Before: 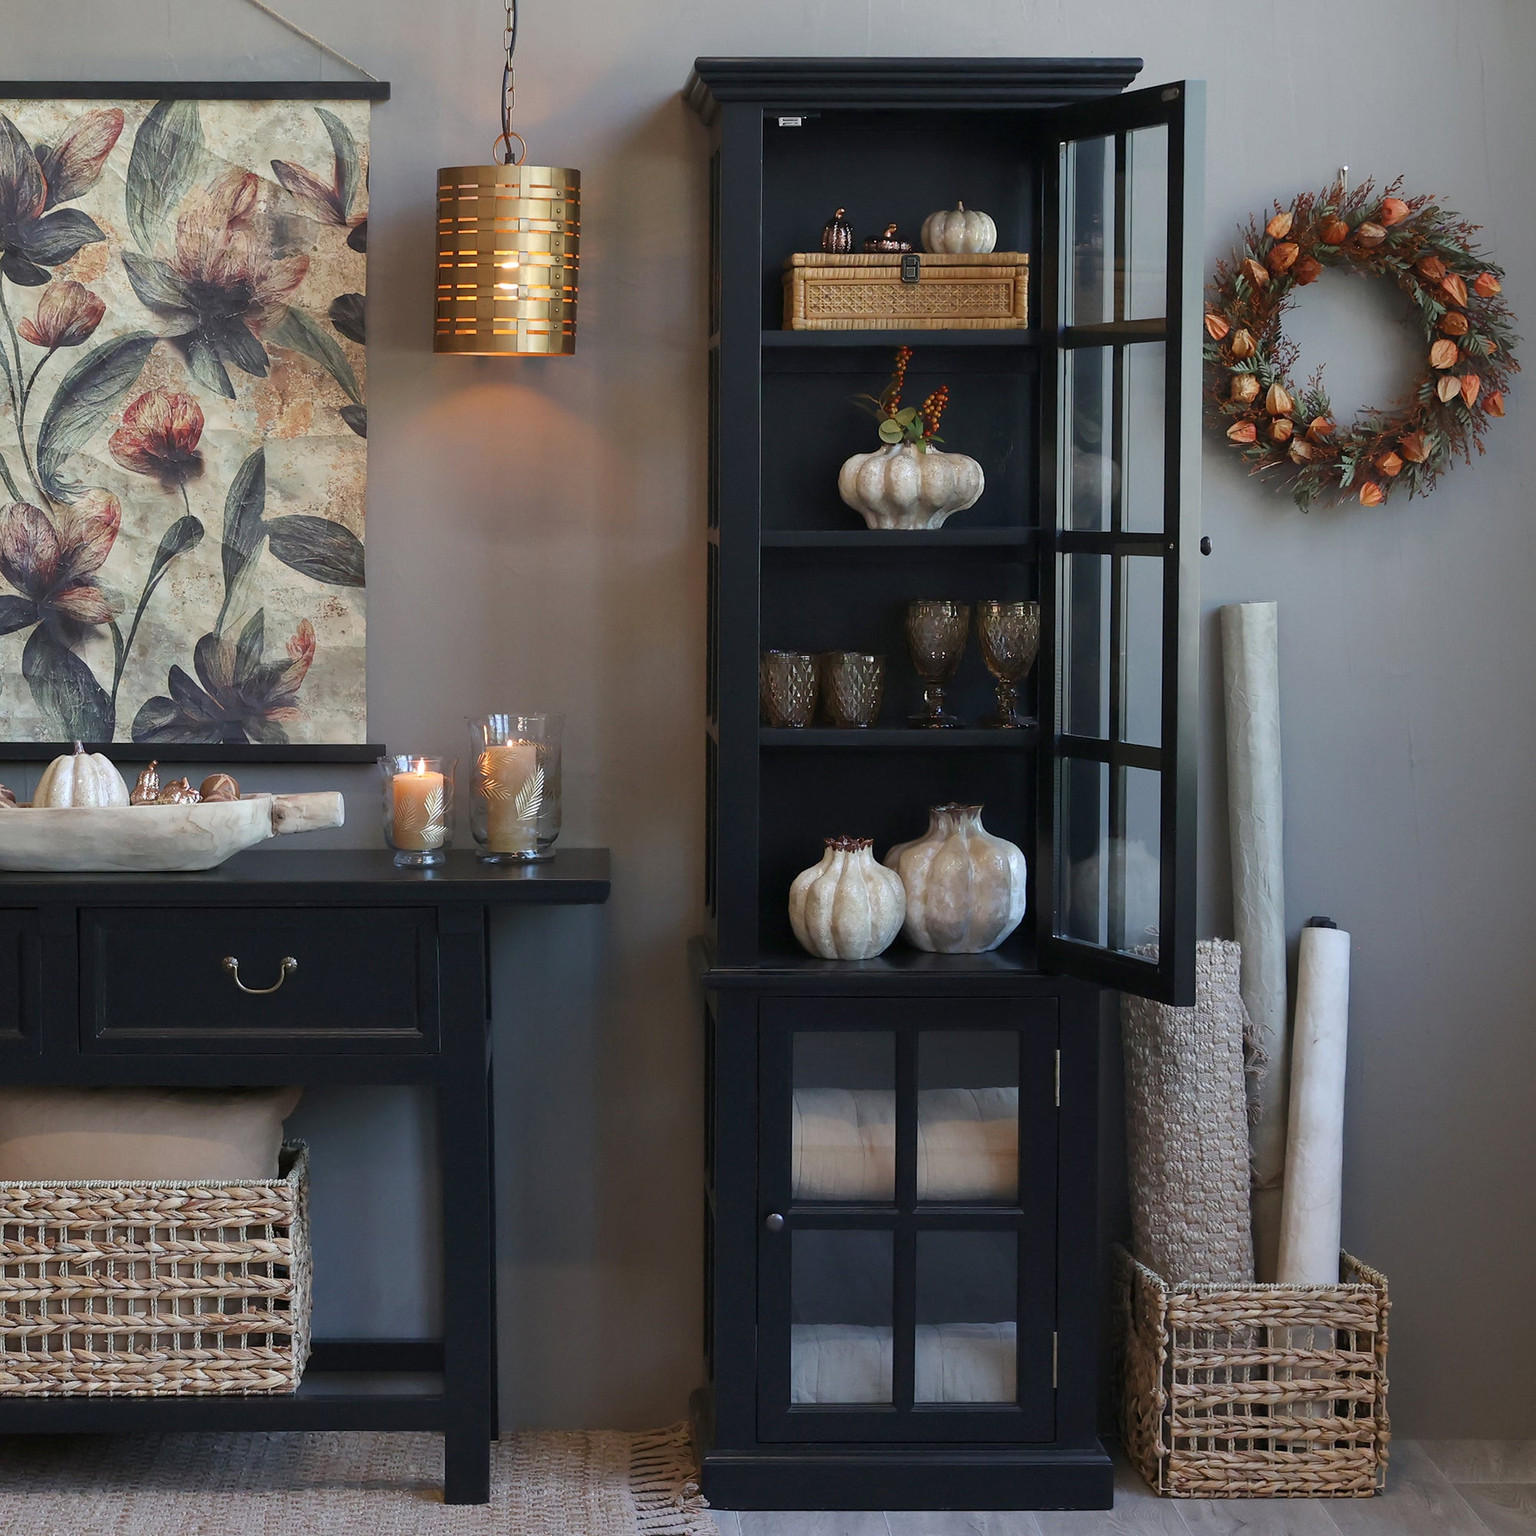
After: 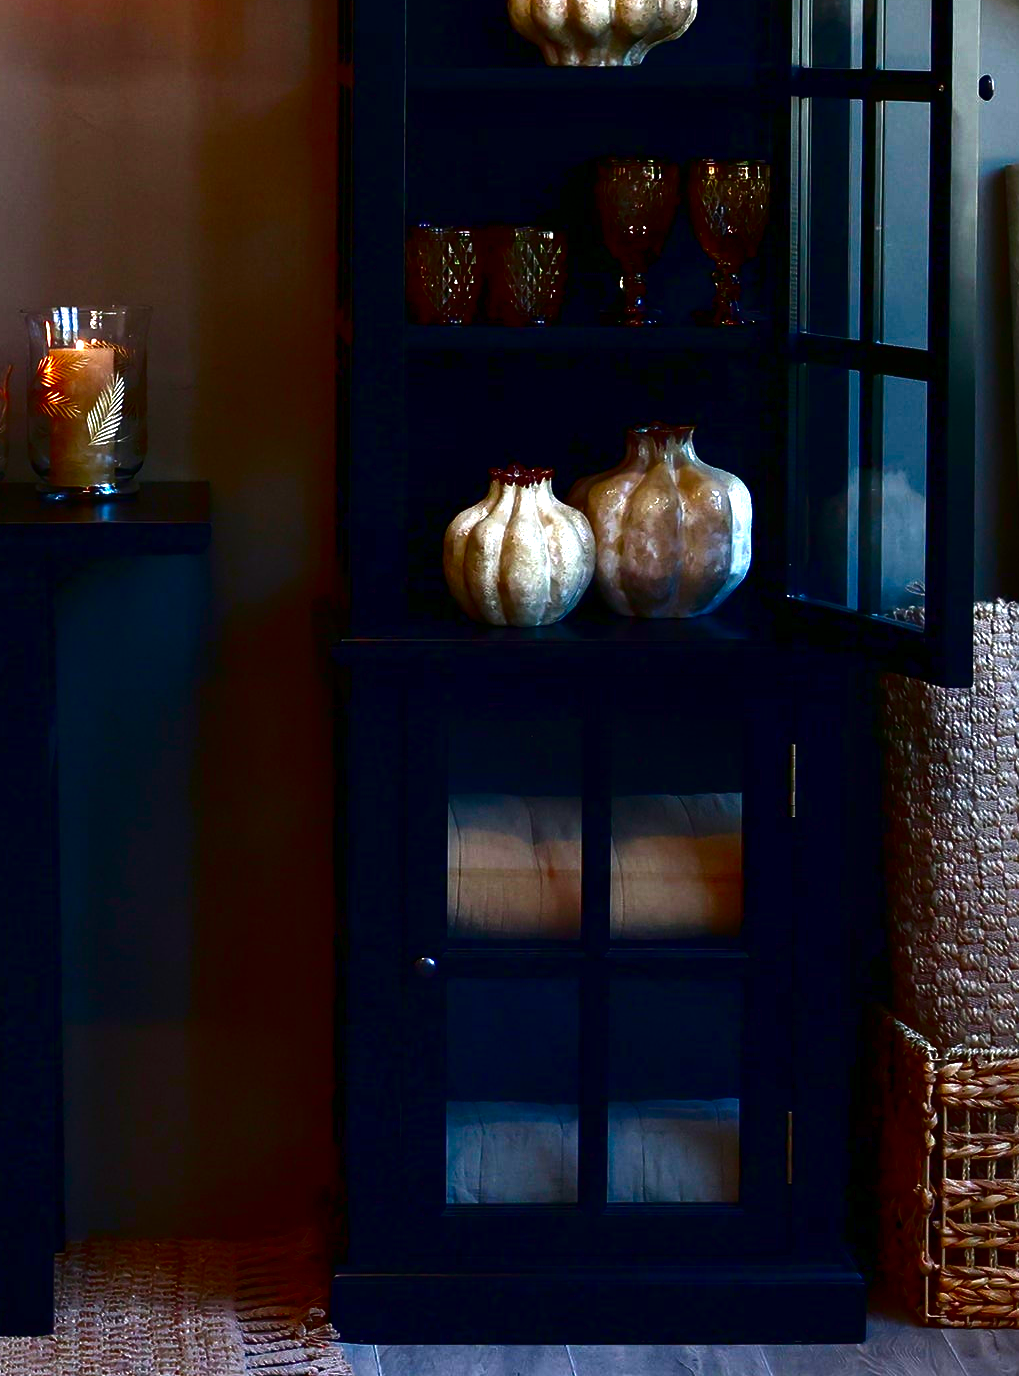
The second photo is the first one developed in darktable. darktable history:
contrast brightness saturation: brightness -1, saturation 1
exposure: black level correction 0.001, exposure 0.955 EV, compensate exposure bias true, compensate highlight preservation false
crop and rotate: left 29.237%, top 31.152%, right 19.807%
